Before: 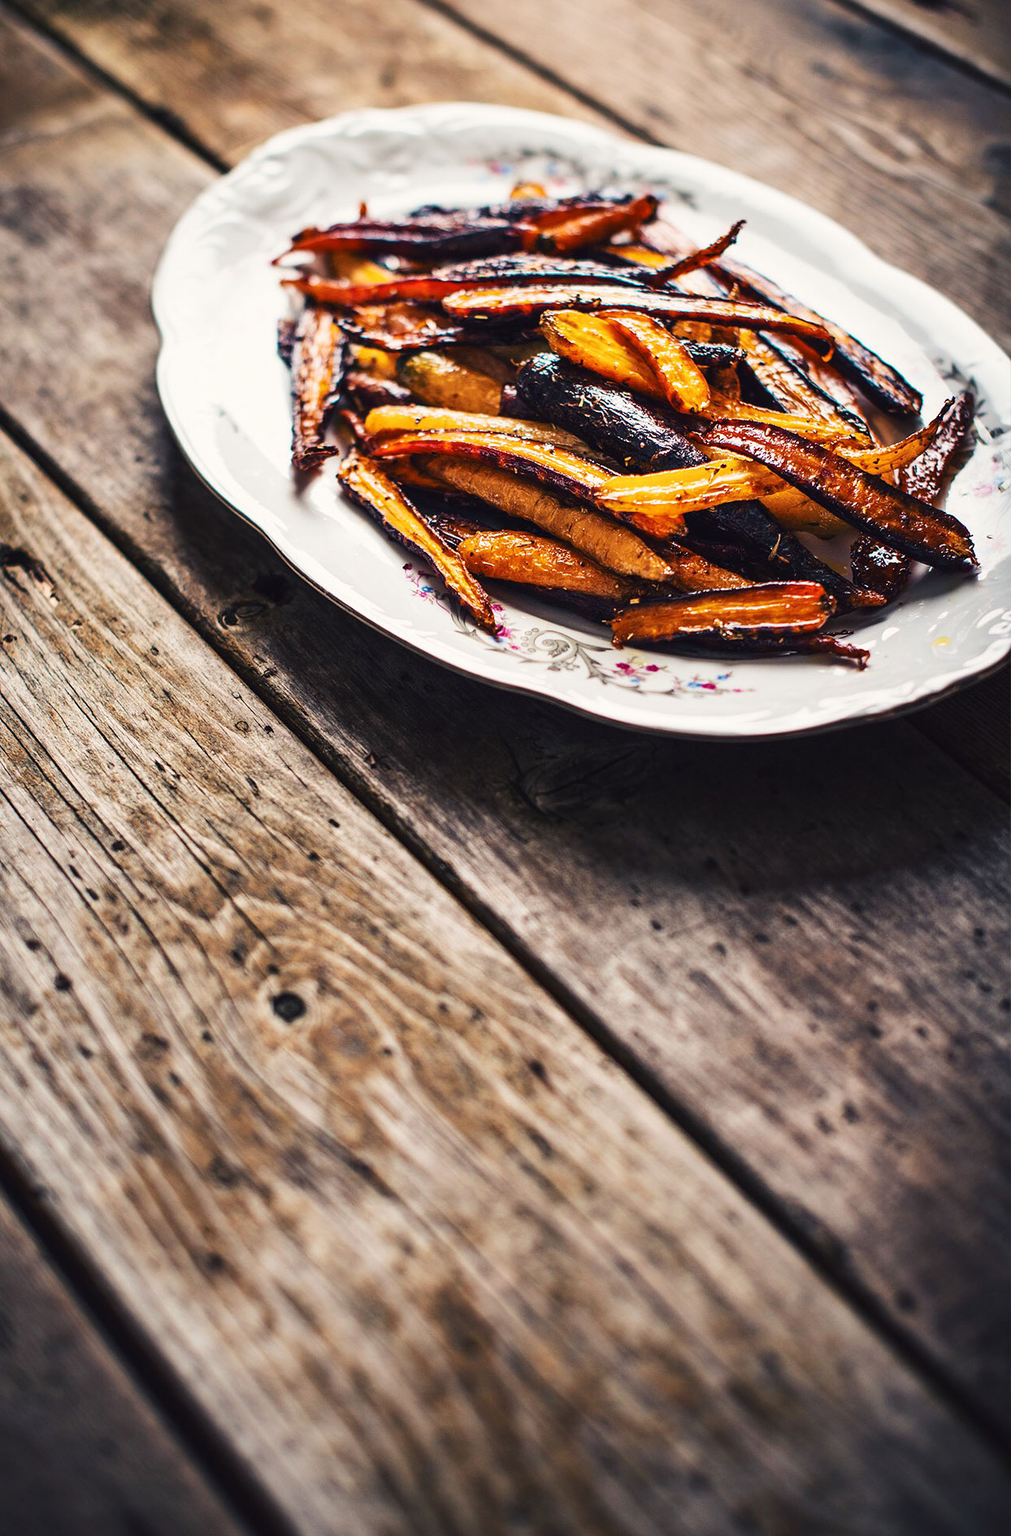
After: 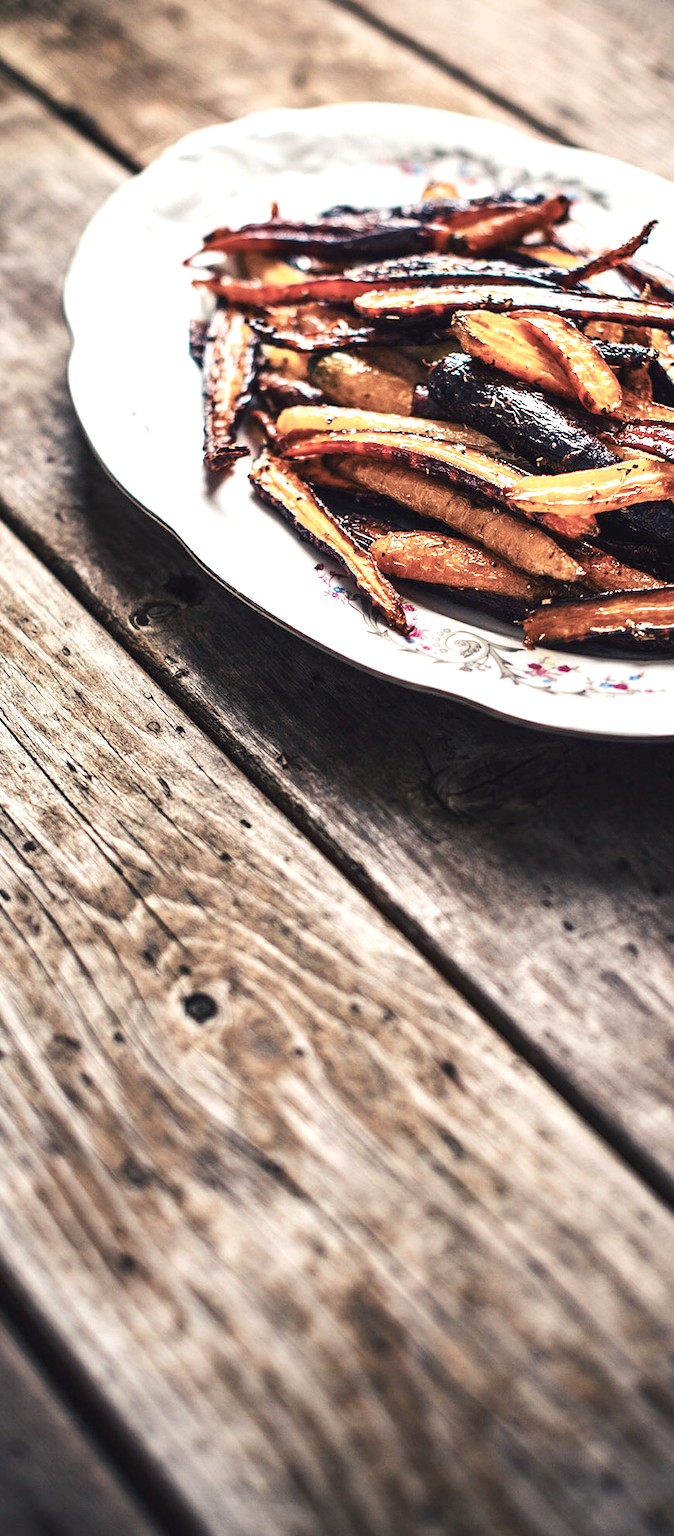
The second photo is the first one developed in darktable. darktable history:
crop and rotate: left 8.786%, right 24.548%
color balance: input saturation 100.43%, contrast fulcrum 14.22%, output saturation 70.41%
exposure: exposure 0.493 EV, compensate highlight preservation false
